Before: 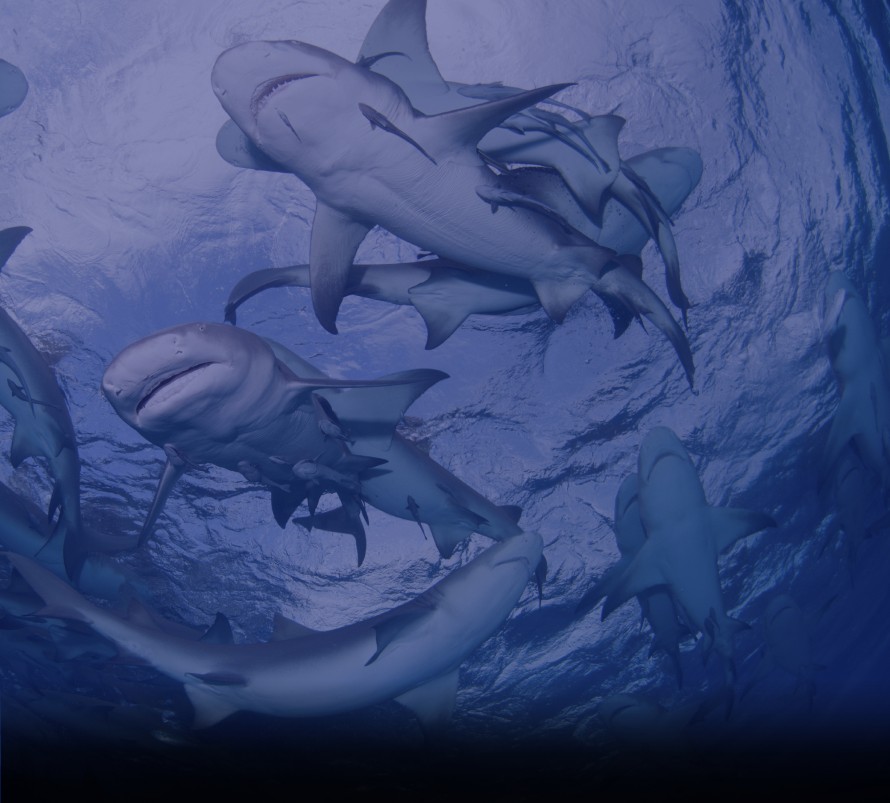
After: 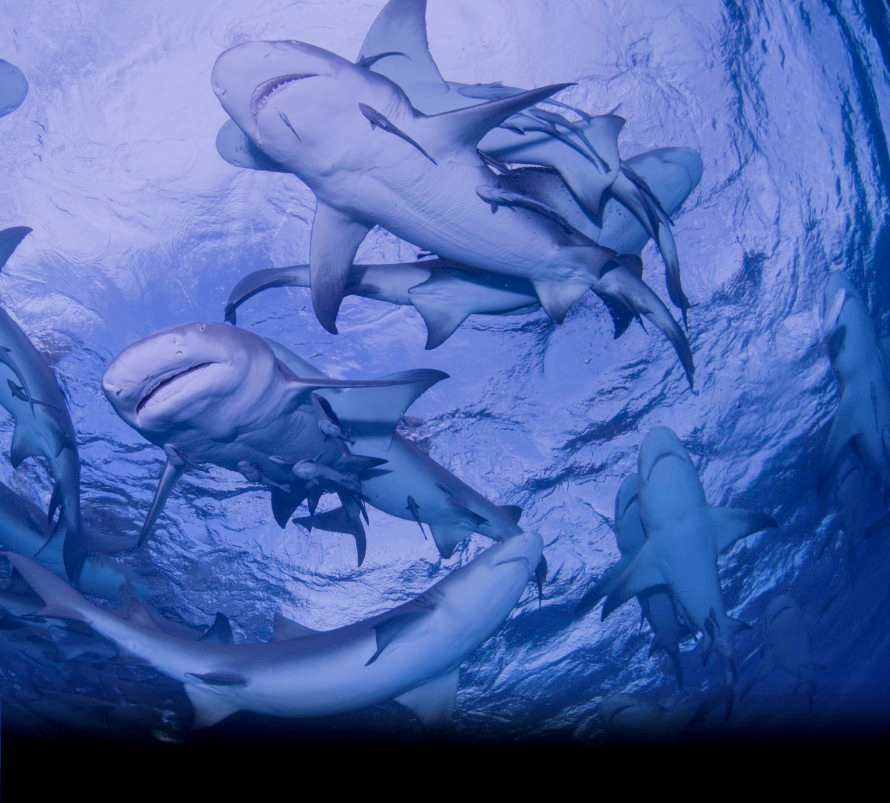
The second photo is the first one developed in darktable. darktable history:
local contrast: on, module defaults
exposure: black level correction 0, exposure 1.1 EV, compensate exposure bias true, compensate highlight preservation false
filmic rgb: black relative exposure -5 EV, hardness 2.88, contrast 1.3
color balance rgb: perceptual saturation grading › global saturation 20%, global vibrance 10%
